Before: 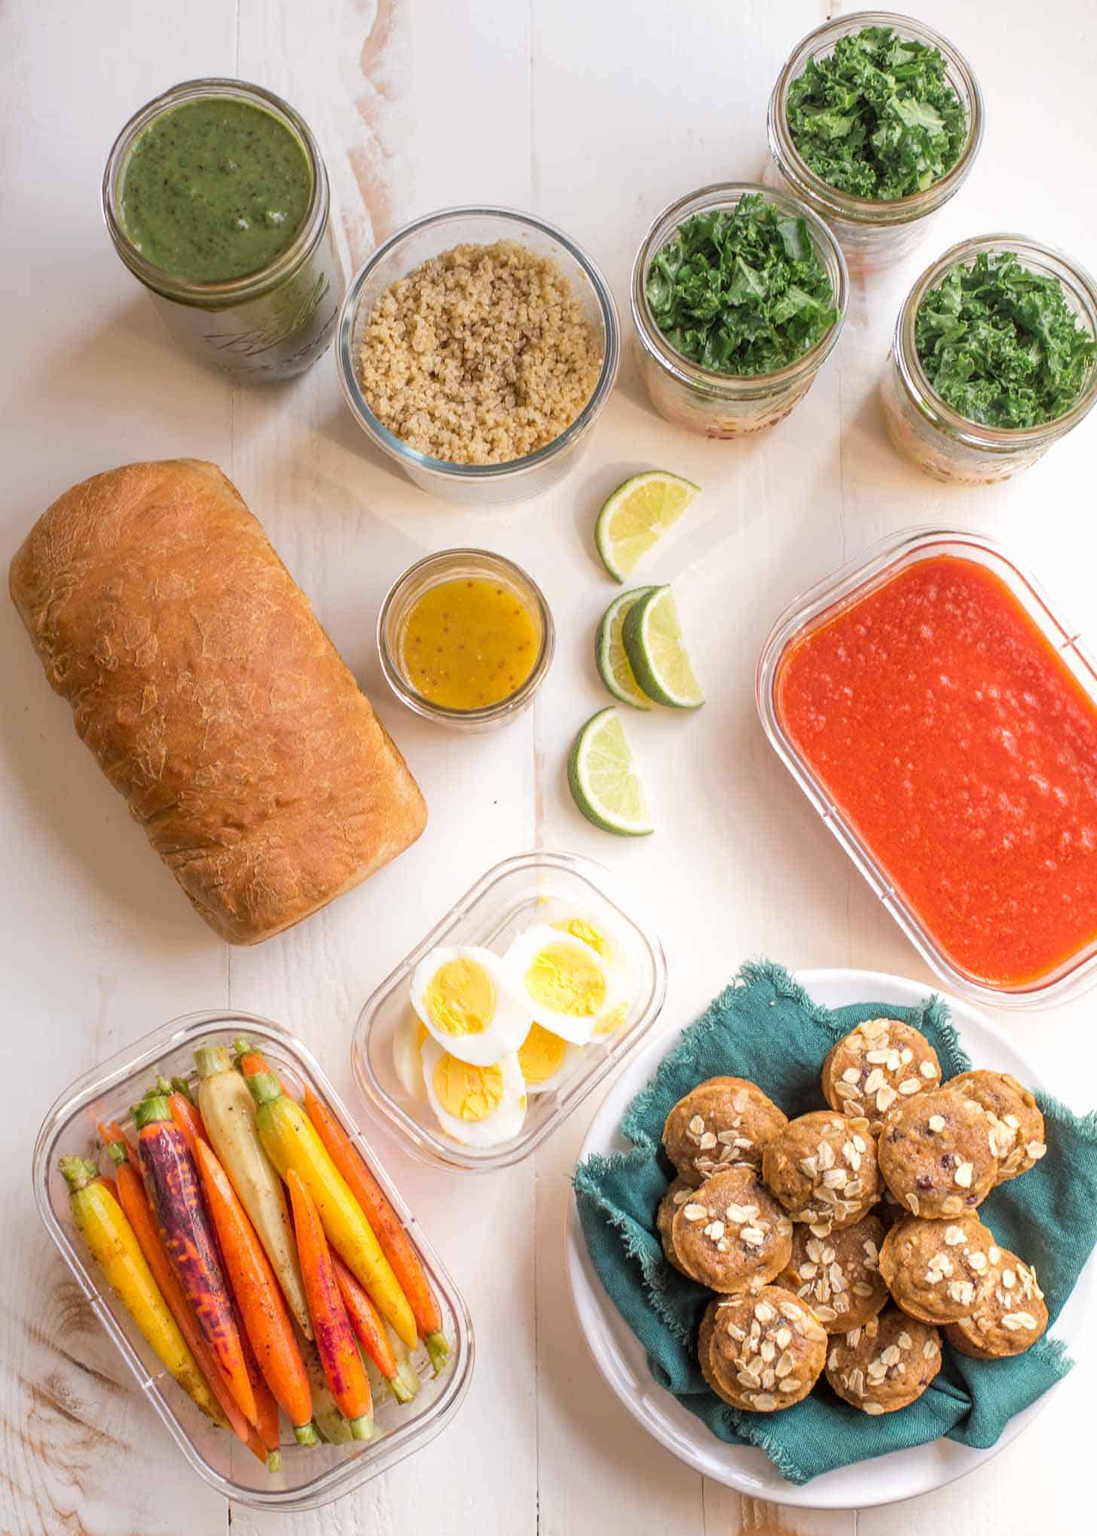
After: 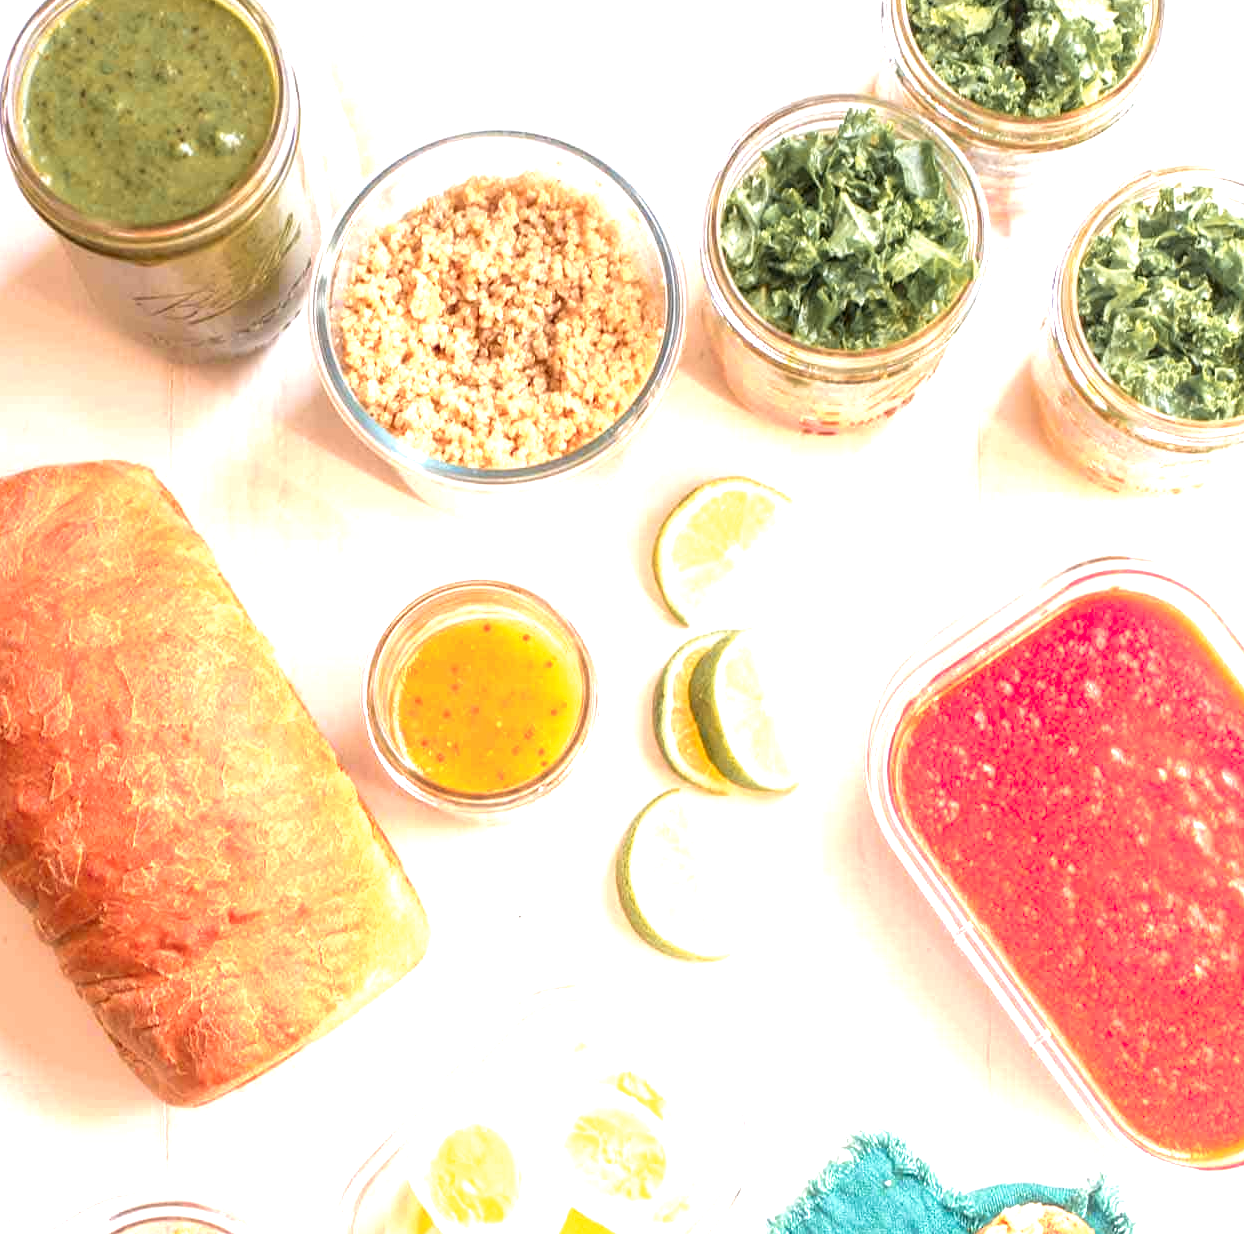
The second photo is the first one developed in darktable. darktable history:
color zones: curves: ch1 [(0.263, 0.53) (0.376, 0.287) (0.487, 0.512) (0.748, 0.547) (1, 0.513)]; ch2 [(0.262, 0.45) (0.751, 0.477)]
exposure: black level correction 0.001, exposure 1.311 EV, compensate highlight preservation false
crop and rotate: left 9.454%, top 7.3%, right 5.042%, bottom 32.144%
velvia: strength 24.69%
